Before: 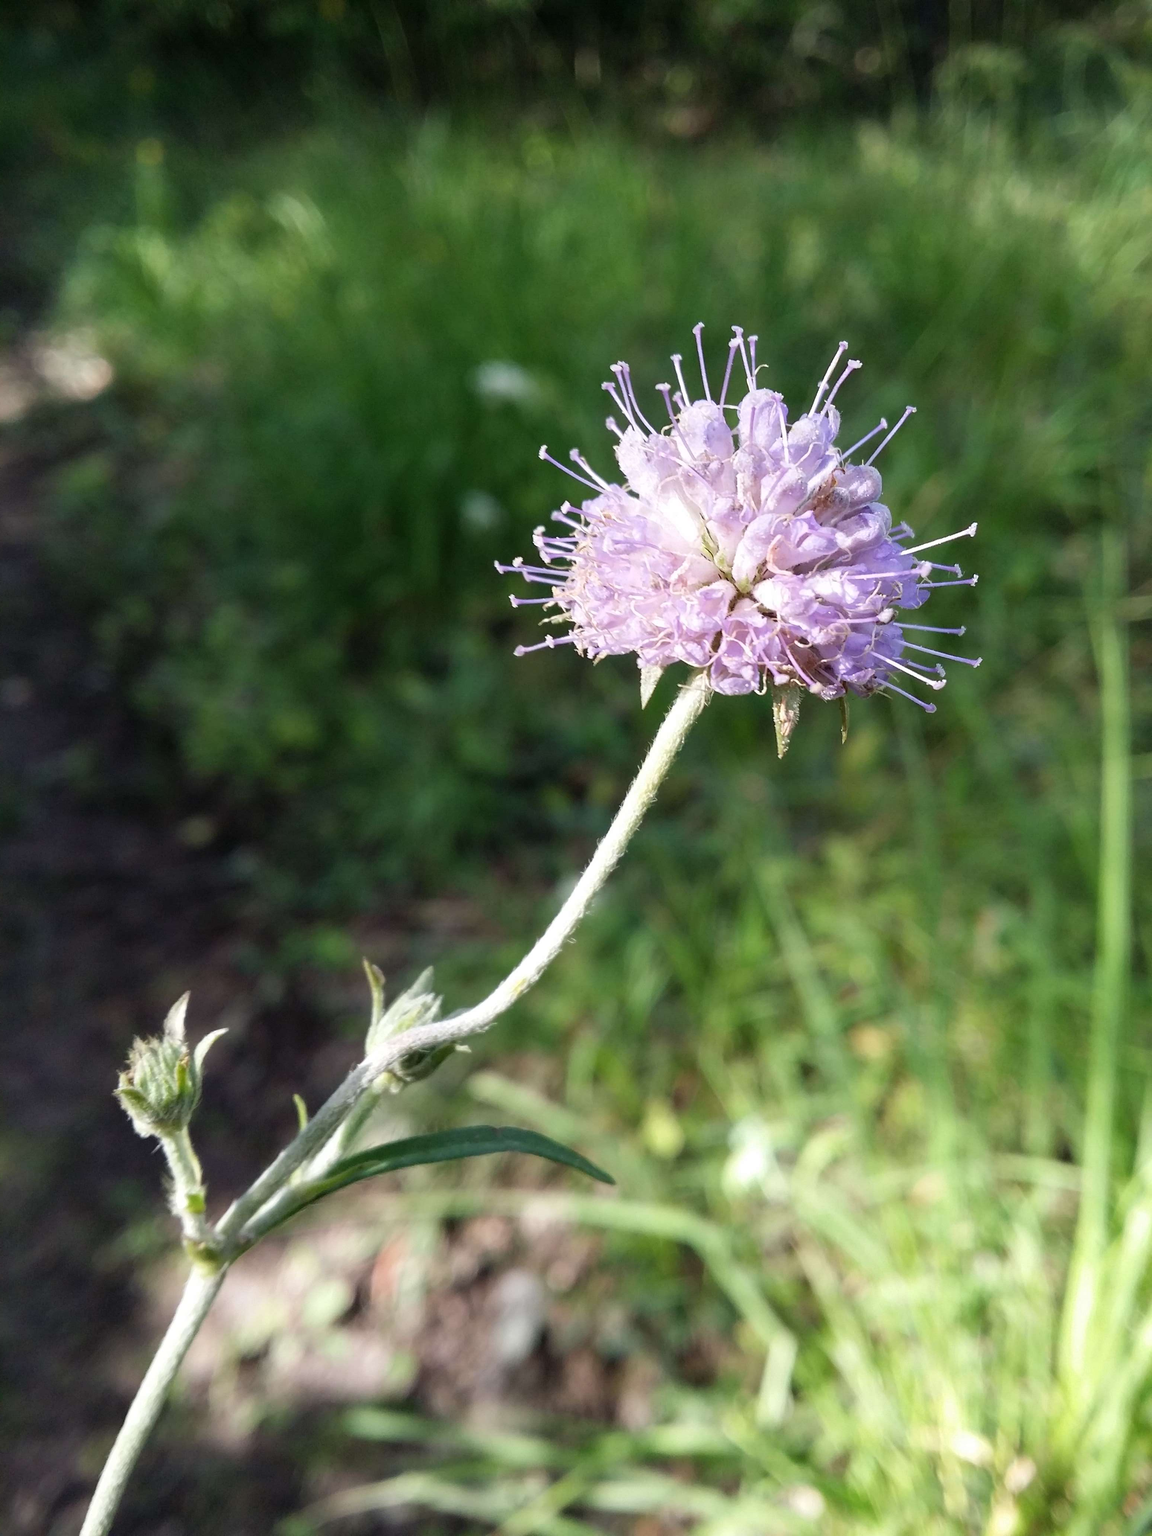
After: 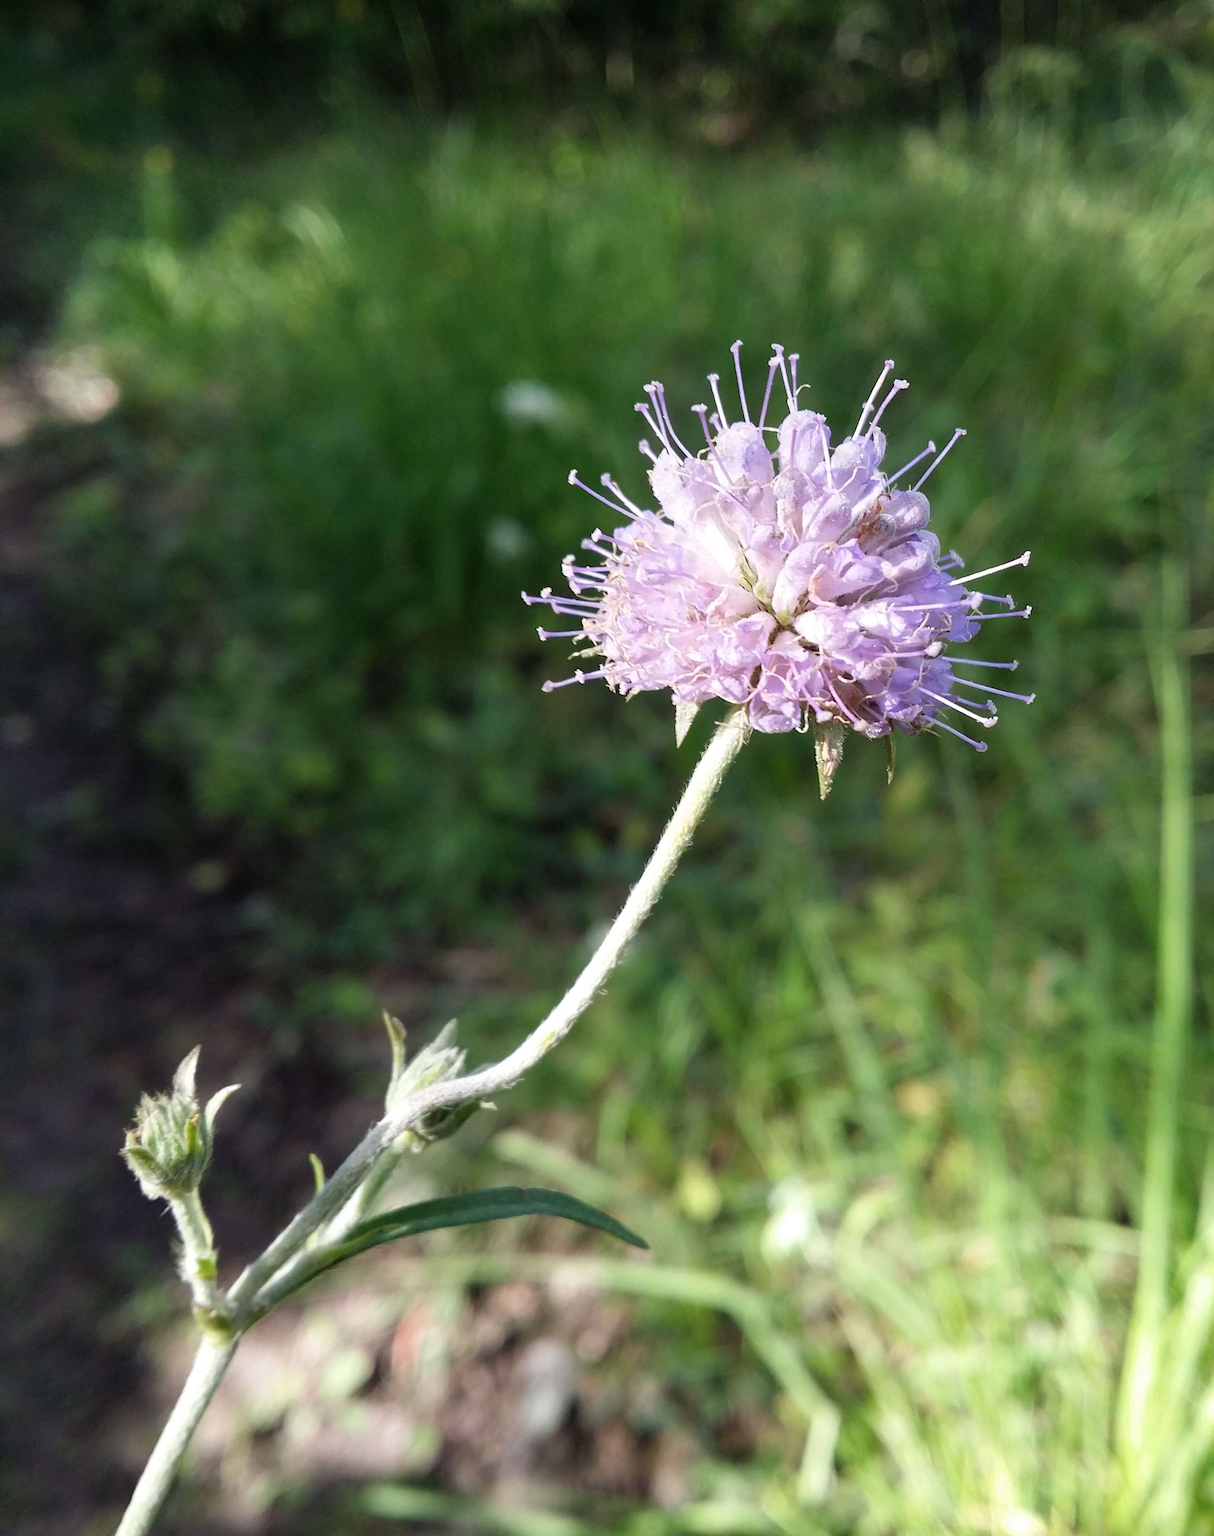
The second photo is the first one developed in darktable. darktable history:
crop and rotate: top 0.013%, bottom 5.099%
